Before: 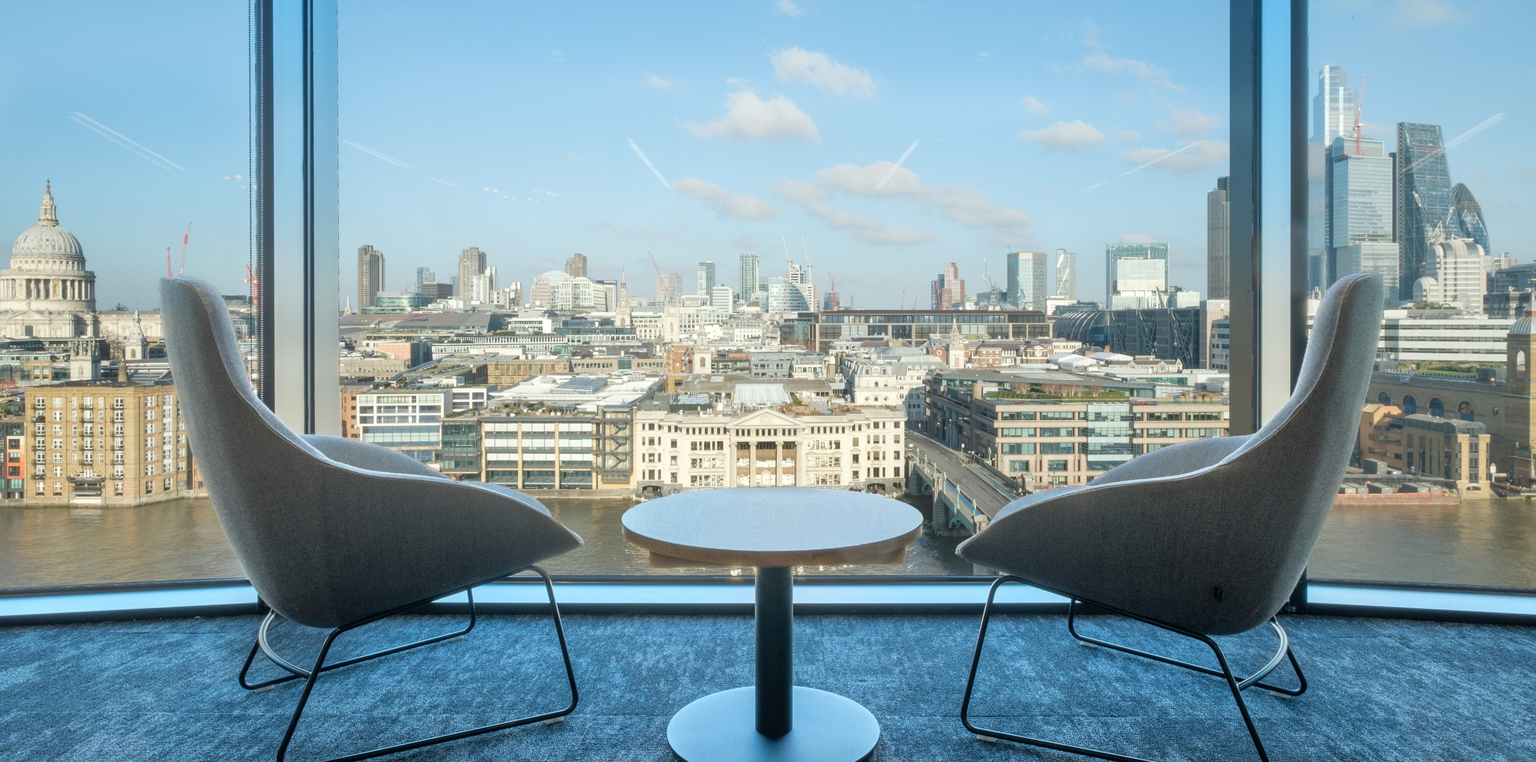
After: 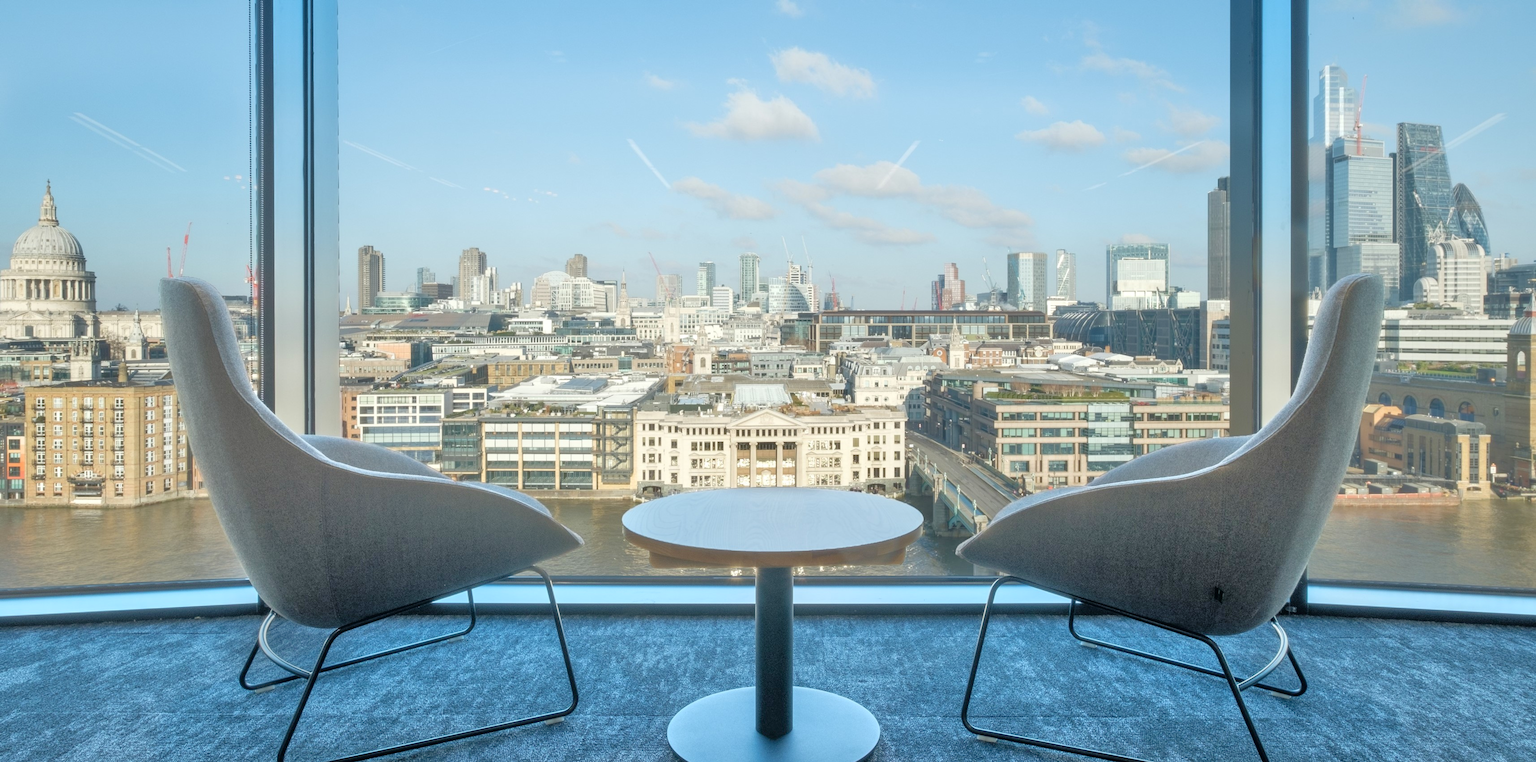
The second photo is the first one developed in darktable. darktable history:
tone equalizer: -7 EV 0.165 EV, -6 EV 0.625 EV, -5 EV 1.16 EV, -4 EV 1.34 EV, -3 EV 1.15 EV, -2 EV 0.6 EV, -1 EV 0.153 EV
